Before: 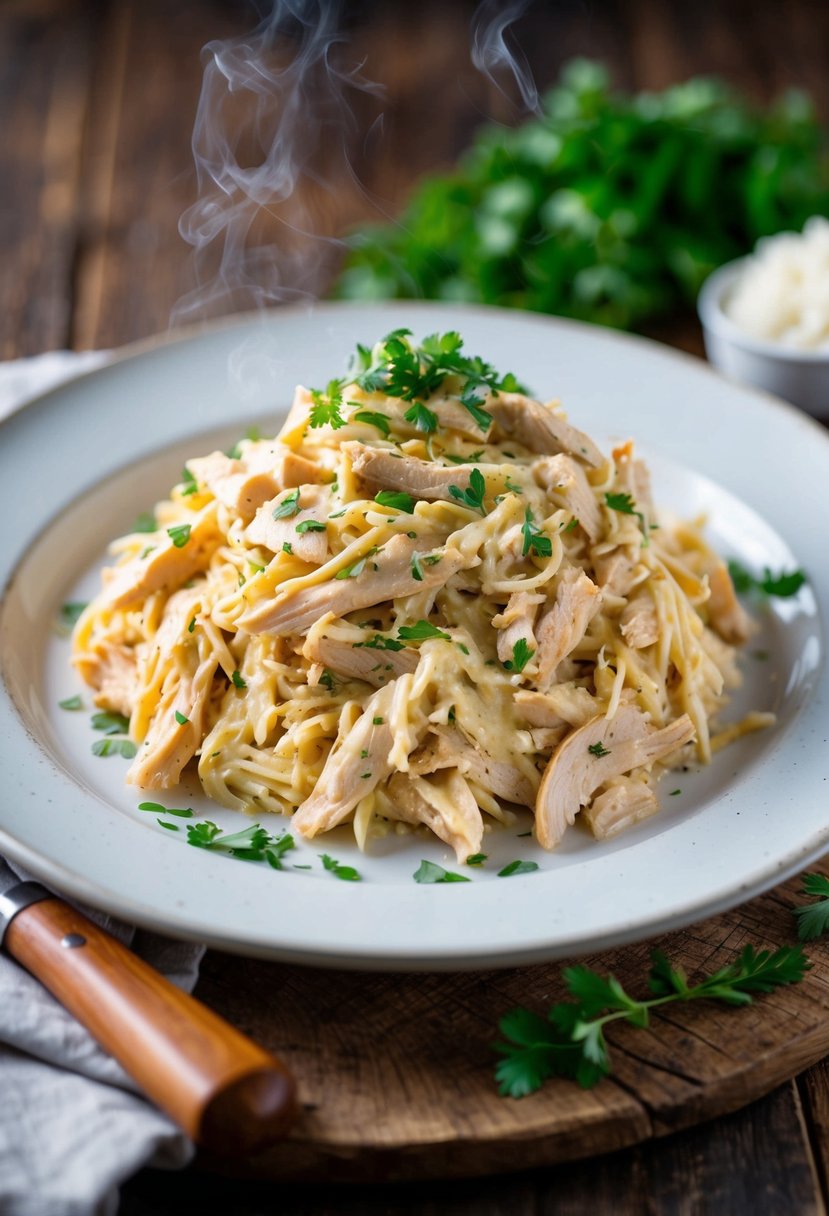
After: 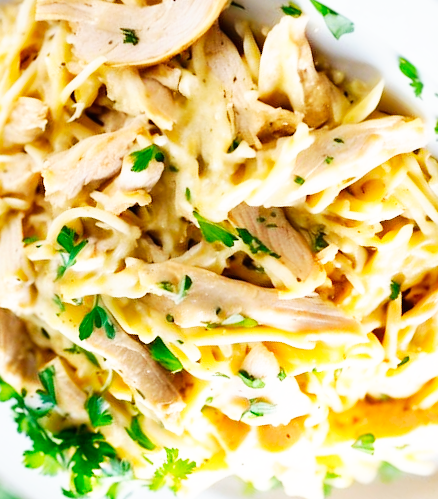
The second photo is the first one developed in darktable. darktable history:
base curve: curves: ch0 [(0, 0) (0.007, 0.004) (0.027, 0.03) (0.046, 0.07) (0.207, 0.54) (0.442, 0.872) (0.673, 0.972) (1, 1)], preserve colors none
crop and rotate: angle 147.22°, left 9.103%, top 15.68%, right 4.361%, bottom 17.107%
